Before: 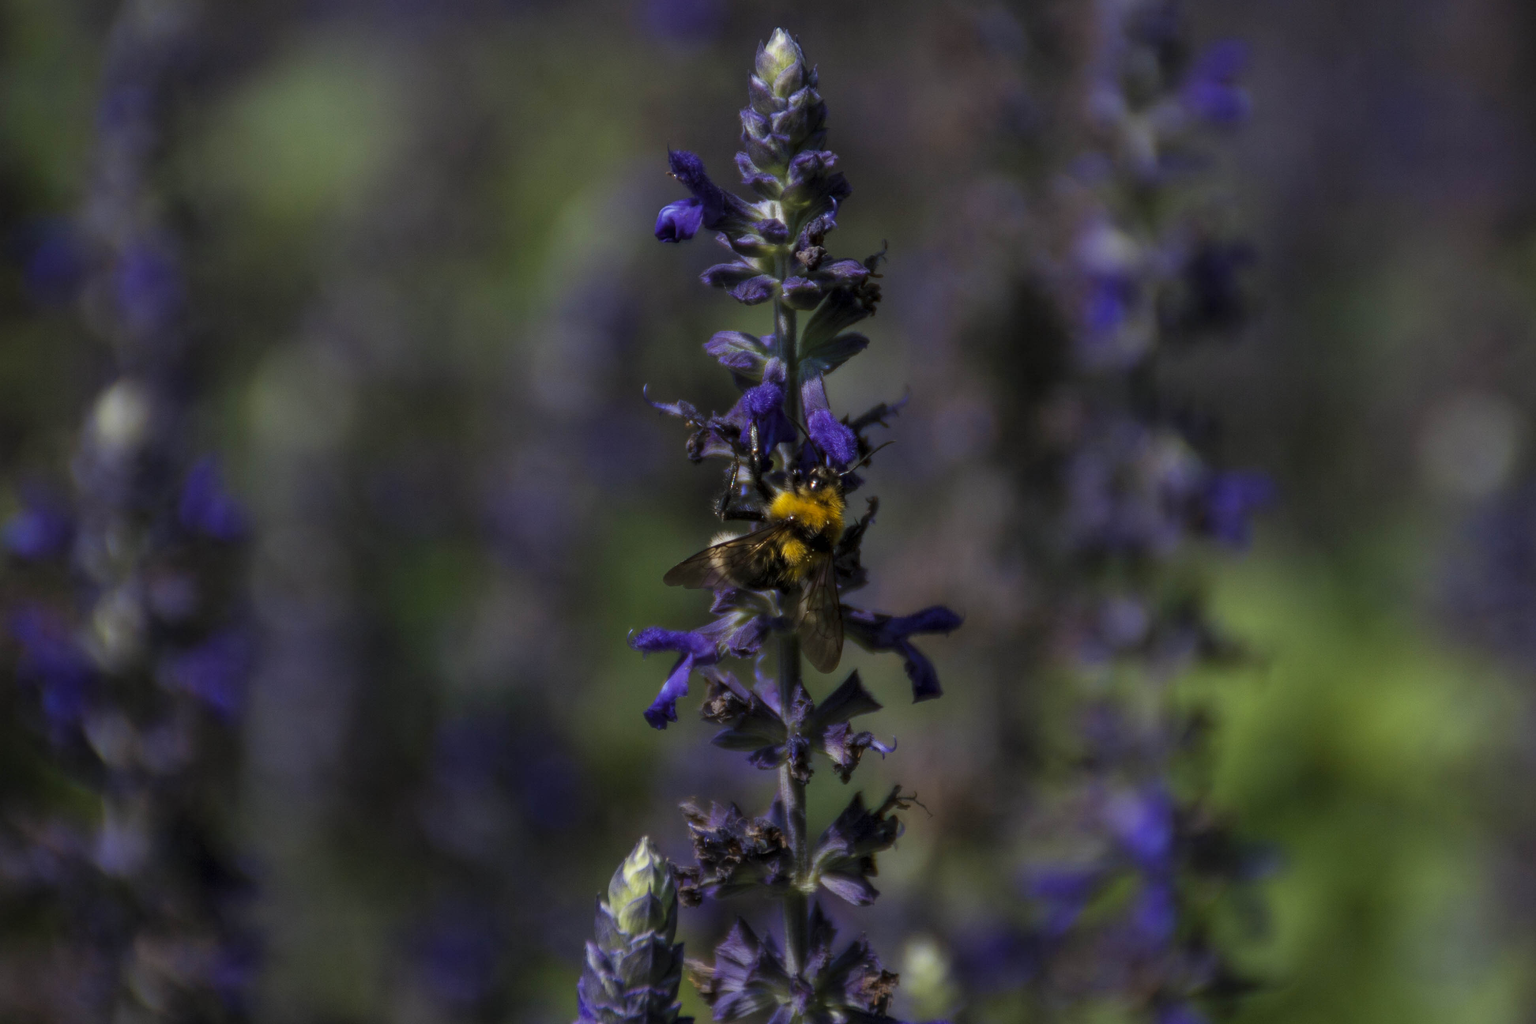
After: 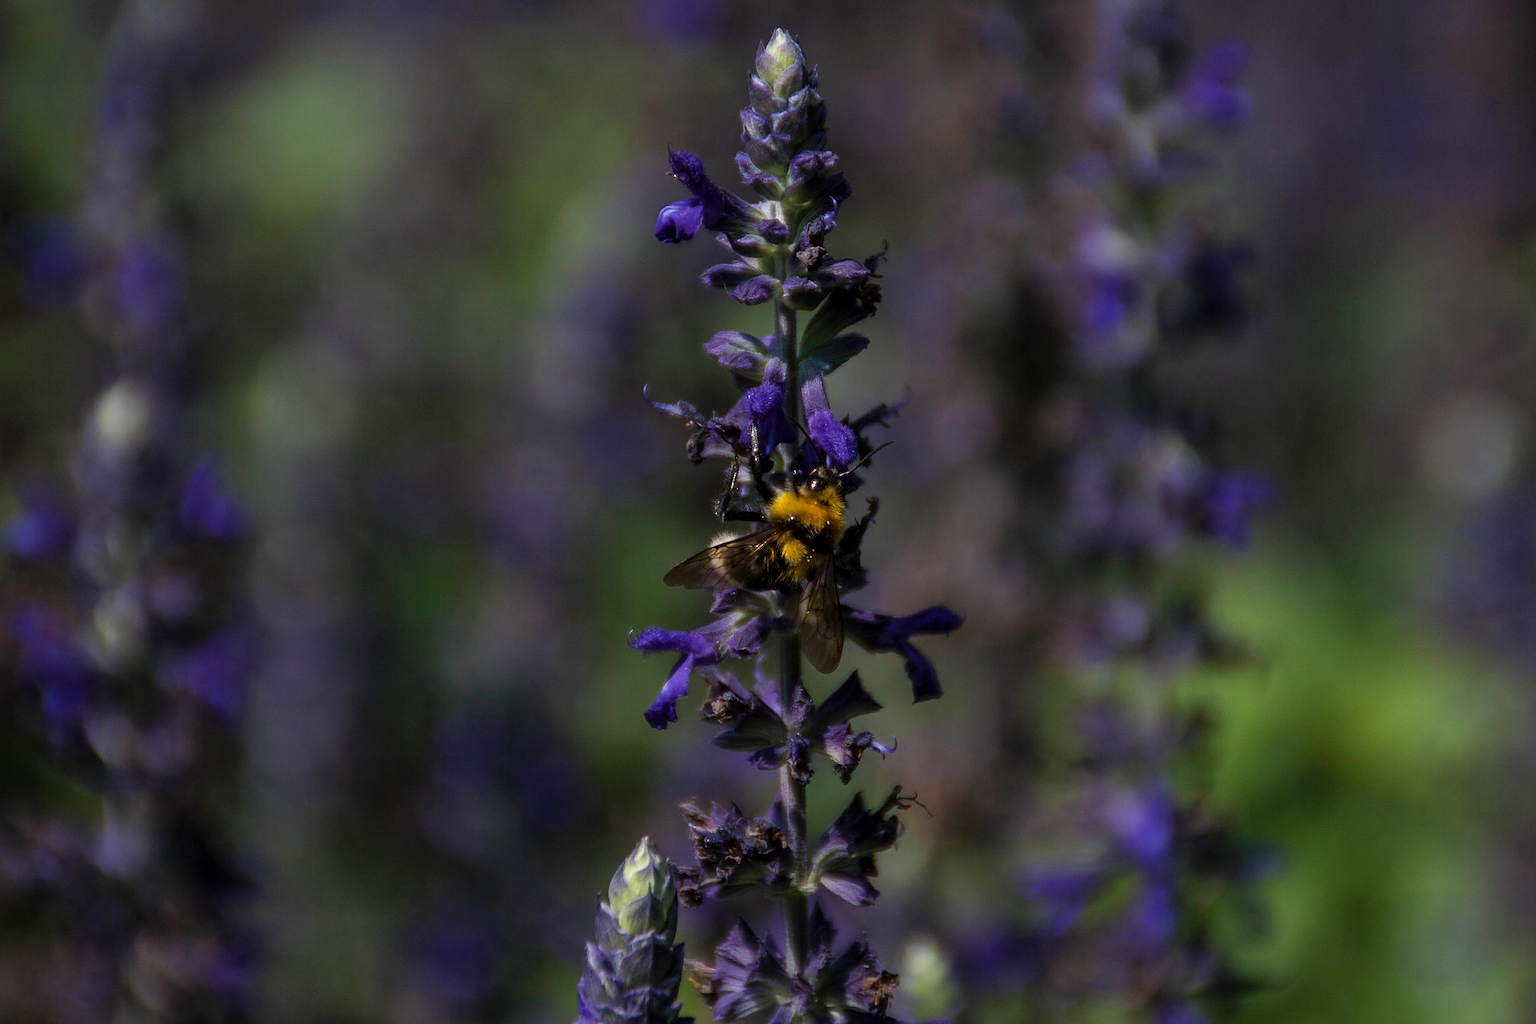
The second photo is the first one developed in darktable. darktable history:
exposure: exposure 0.014 EV, compensate highlight preservation false
sharpen: radius 2.65, amount 0.671
